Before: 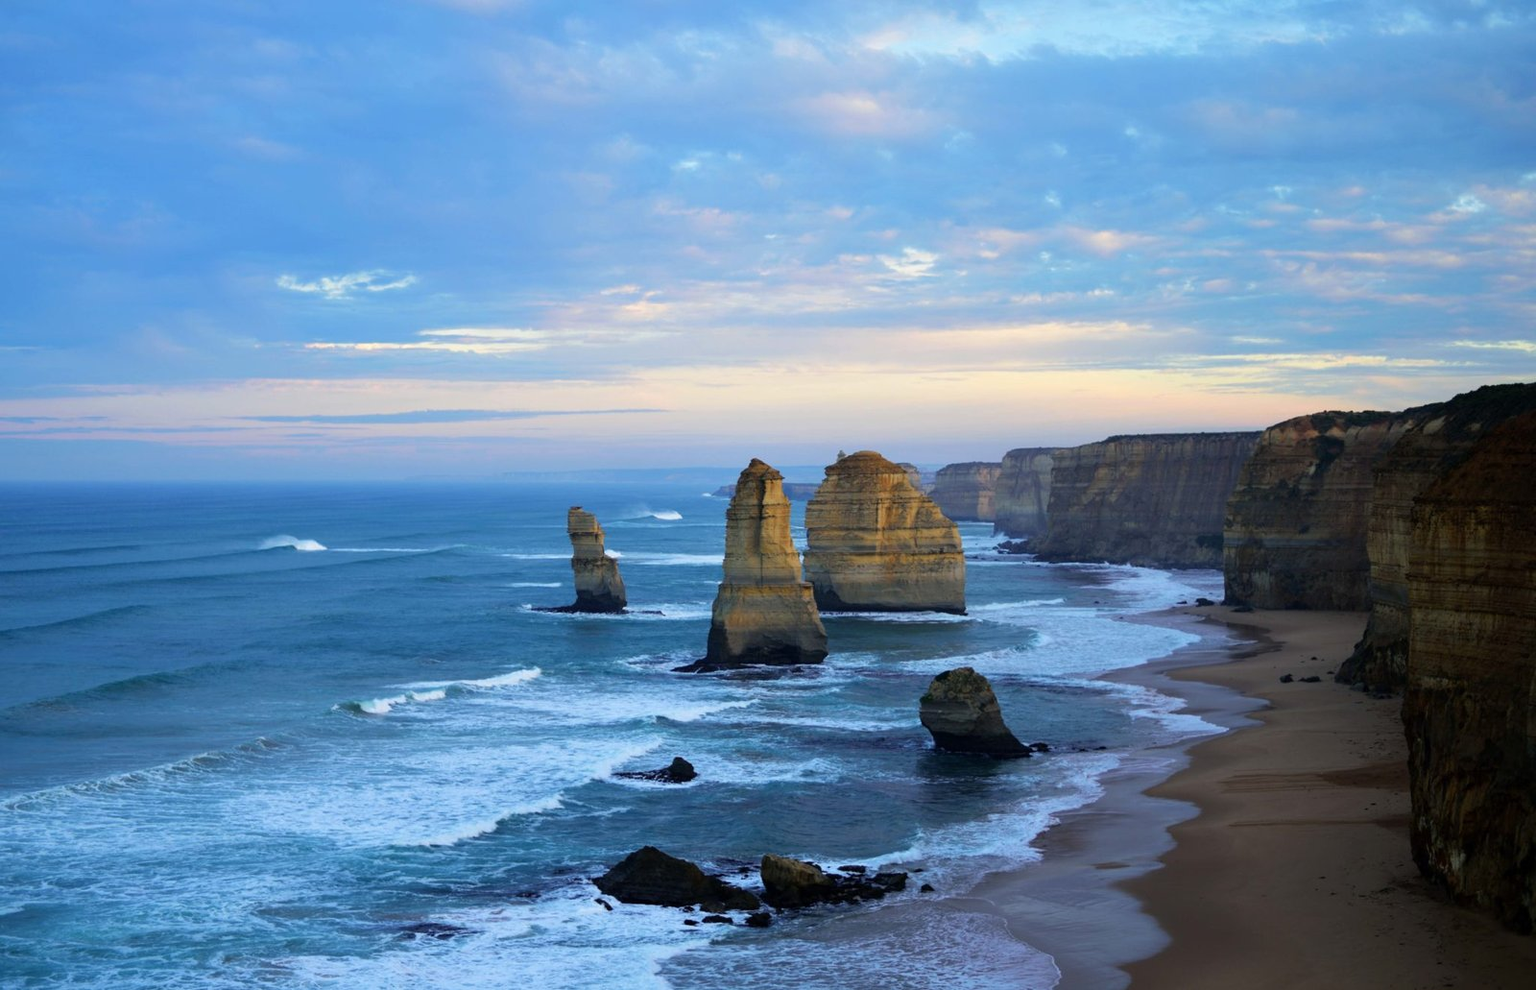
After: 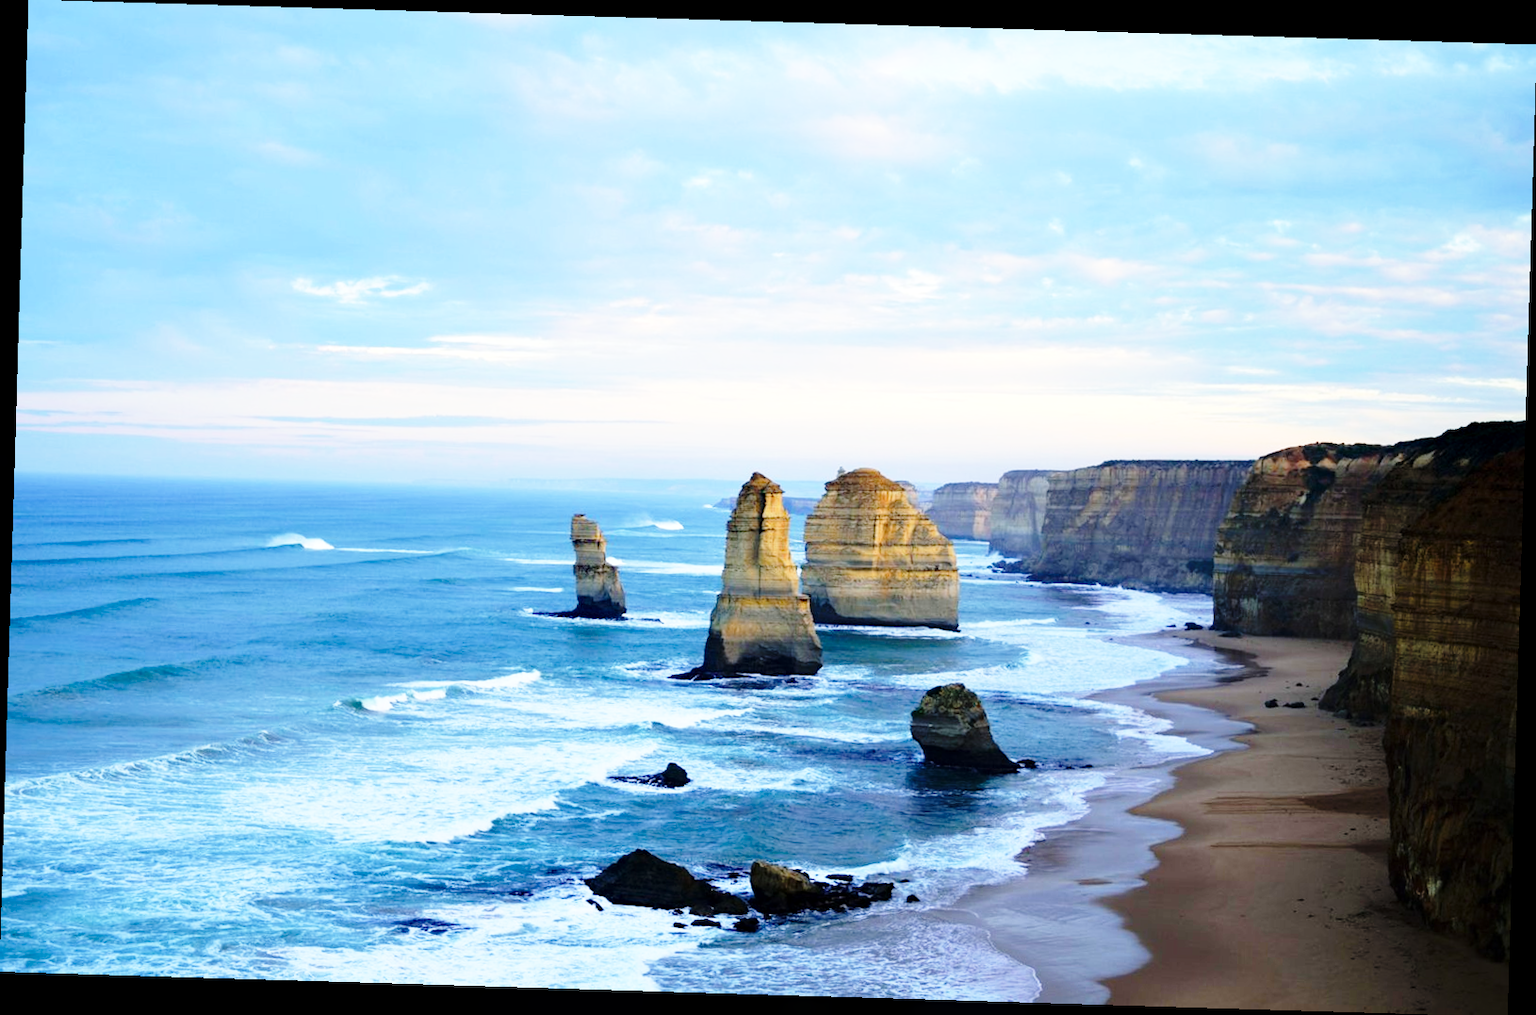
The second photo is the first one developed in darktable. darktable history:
base curve: curves: ch0 [(0, 0) (0.028, 0.03) (0.105, 0.232) (0.387, 0.748) (0.754, 0.968) (1, 1)], fusion 1, exposure shift 0.576, preserve colors none
rotate and perspective: rotation 1.72°, automatic cropping off
